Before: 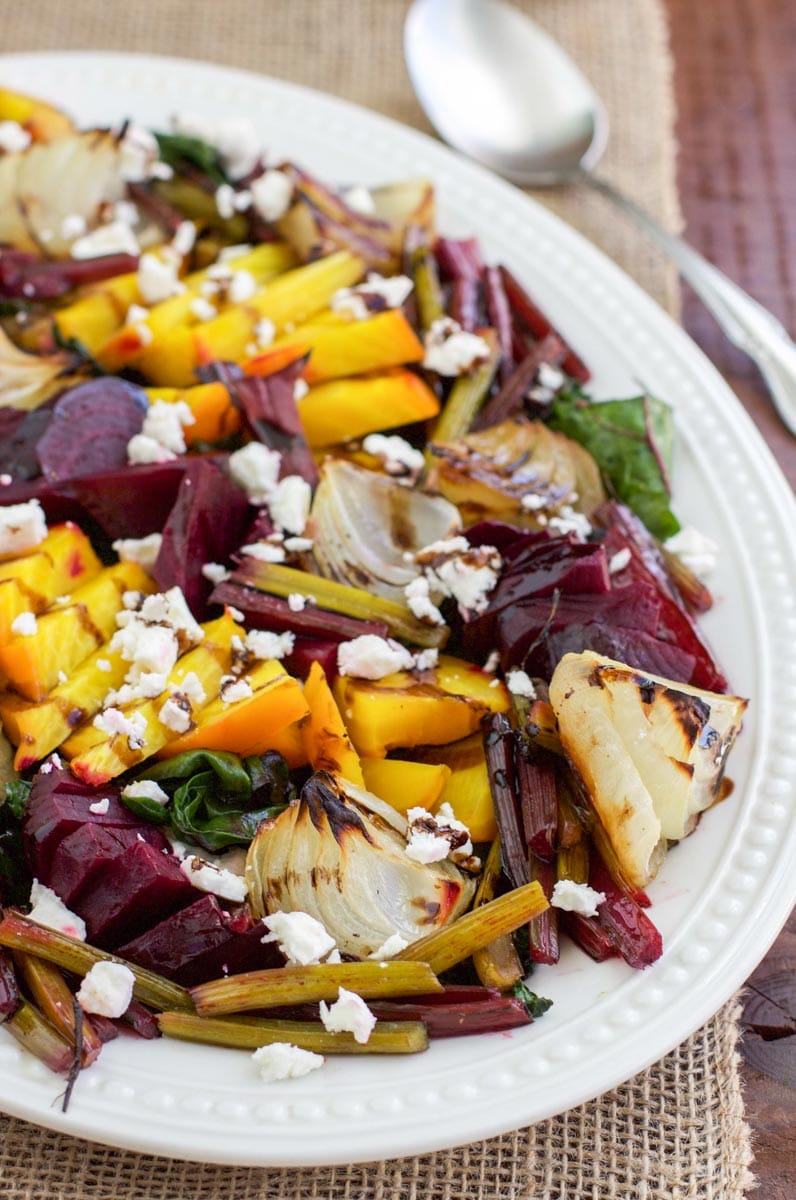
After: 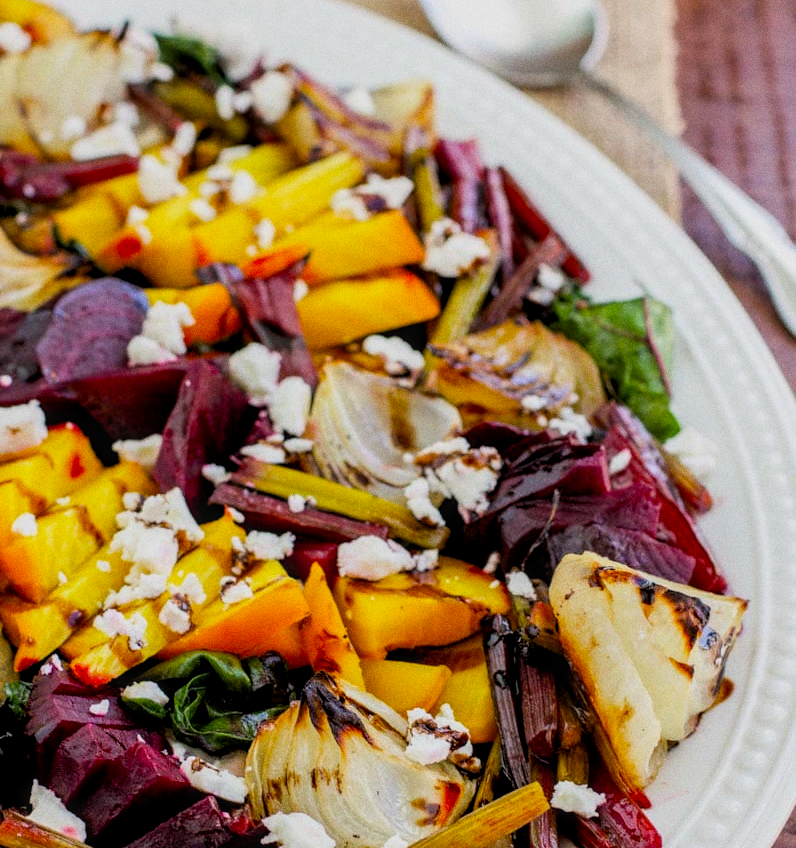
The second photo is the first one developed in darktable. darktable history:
crop and rotate: top 8.293%, bottom 20.996%
grain: coarseness 0.47 ISO
local contrast: on, module defaults
filmic rgb: black relative exposure -7.75 EV, white relative exposure 4.4 EV, threshold 3 EV, target black luminance 0%, hardness 3.76, latitude 50.51%, contrast 1.074, highlights saturation mix 10%, shadows ↔ highlights balance -0.22%, color science v4 (2020), enable highlight reconstruction true
